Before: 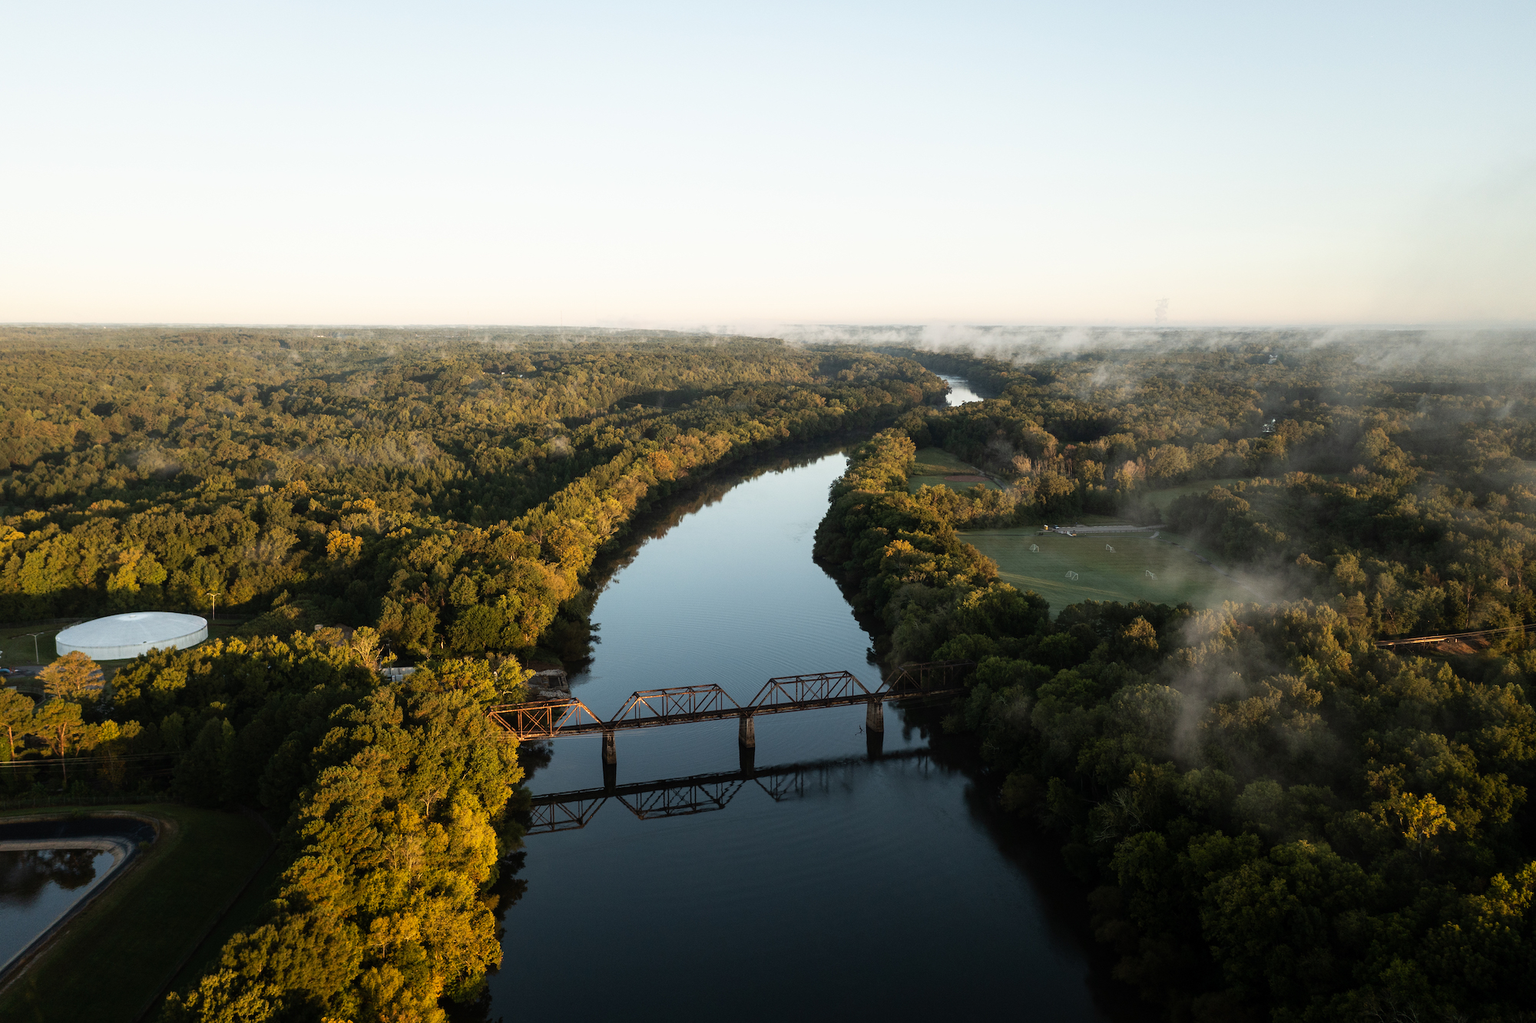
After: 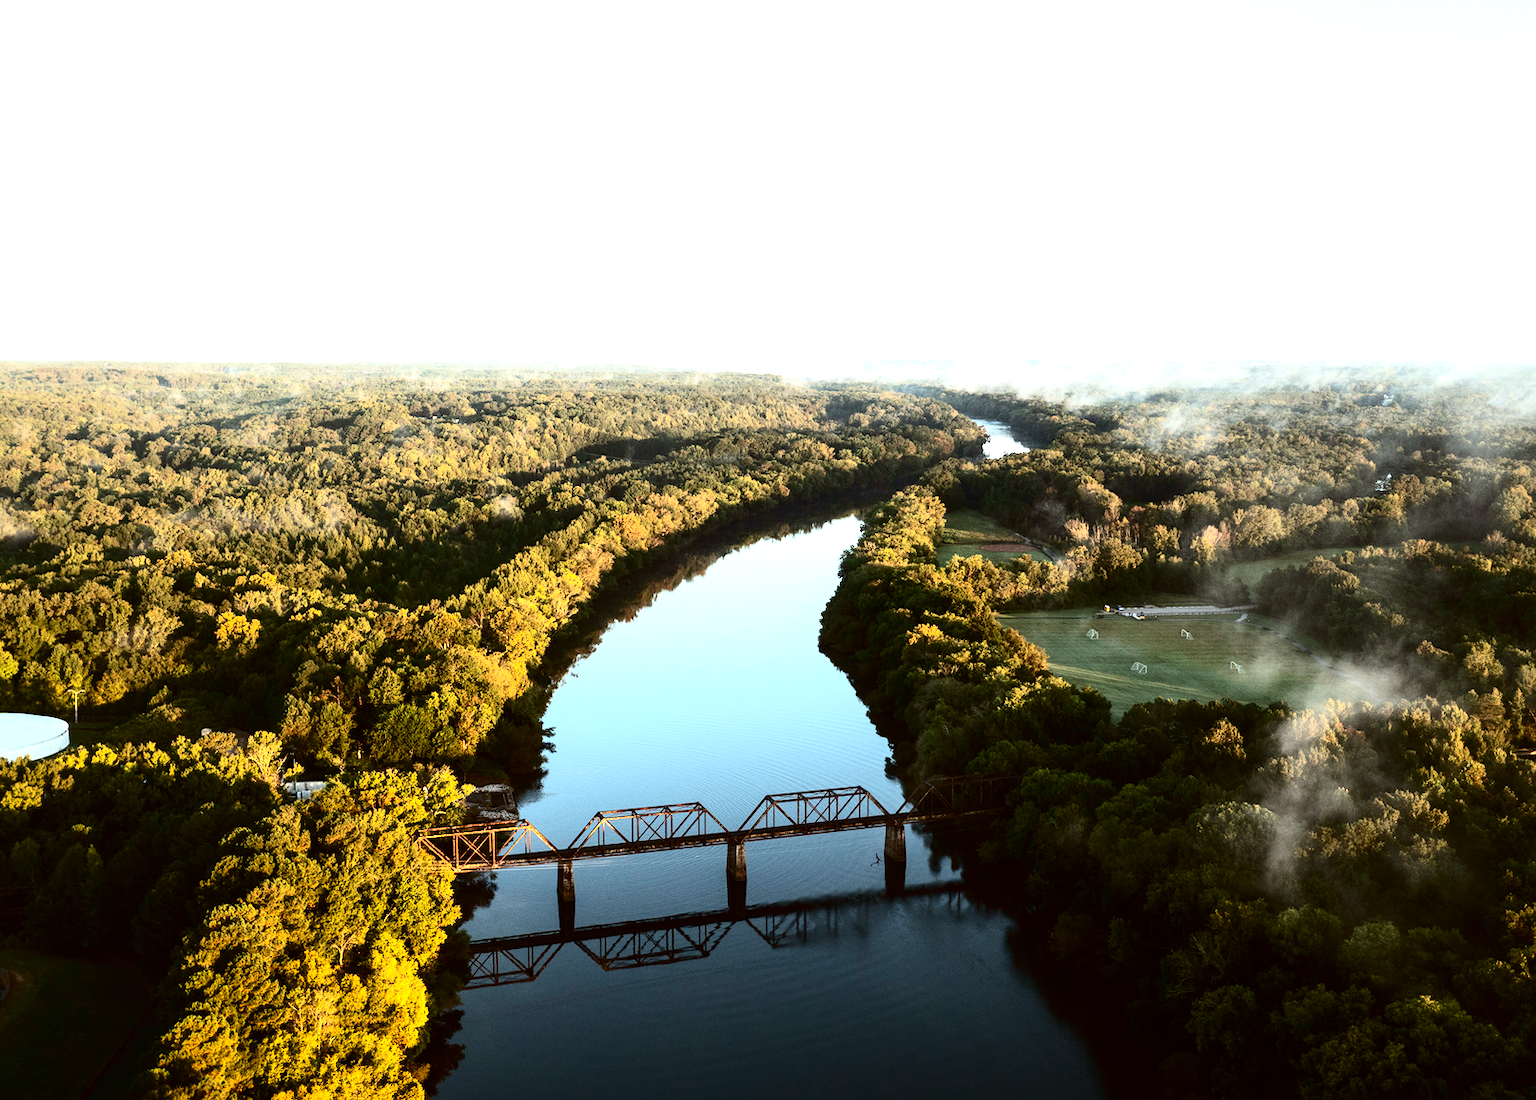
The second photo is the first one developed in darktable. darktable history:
color correction: highlights a* -3.47, highlights b* -6.58, shadows a* 3.21, shadows b* 5.56
contrast brightness saturation: contrast 0.317, brightness -0.072, saturation 0.174
crop: left 9.943%, top 3.544%, right 9.259%, bottom 9.541%
exposure: black level correction 0, exposure 1.2 EV, compensate highlight preservation false
